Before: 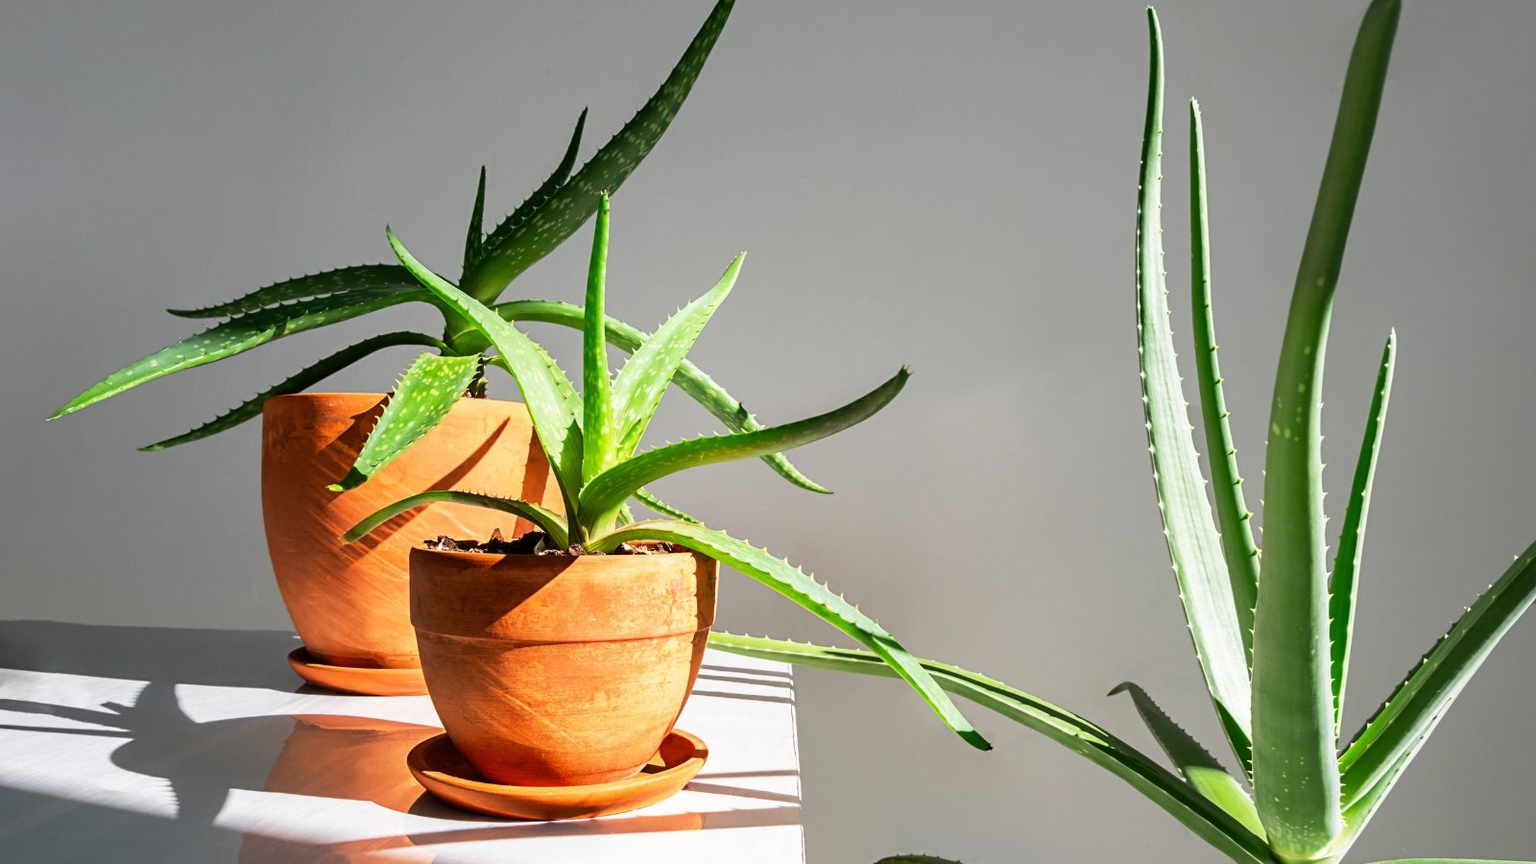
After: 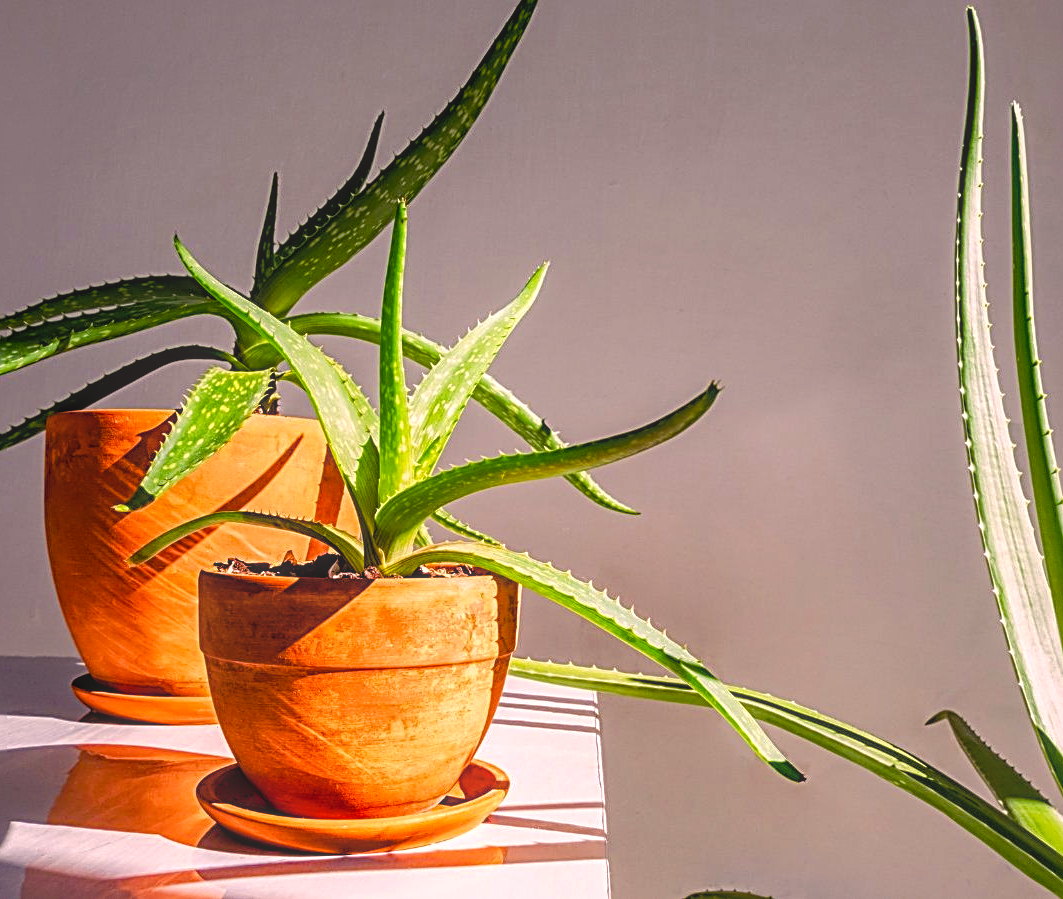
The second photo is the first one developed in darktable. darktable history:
color correction: highlights a* 14.67, highlights b* 4.71
sharpen: radius 2.736
crop and rotate: left 14.288%, right 19.234%
levels: mode automatic, levels [0.129, 0.519, 0.867]
local contrast: highlights 67%, shadows 33%, detail 166%, midtone range 0.2
color balance rgb: shadows lift › chroma 6.309%, shadows lift › hue 303.49°, white fulcrum 0.092 EV, perceptual saturation grading › global saturation 20%, perceptual saturation grading › highlights -24.787%, perceptual saturation grading › shadows 50.103%, global vibrance 15.091%
haze removal: strength 0.286, distance 0.255, compatibility mode true, adaptive false
